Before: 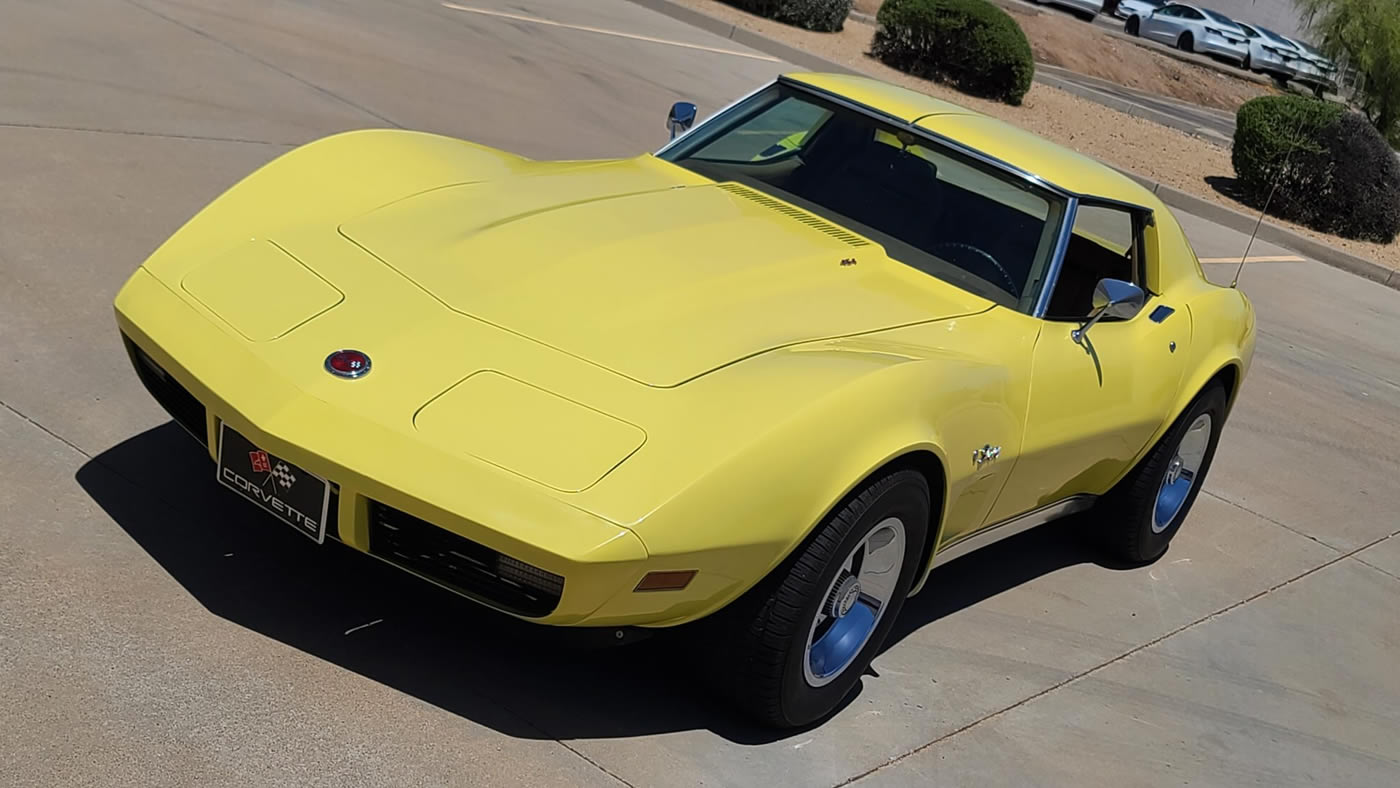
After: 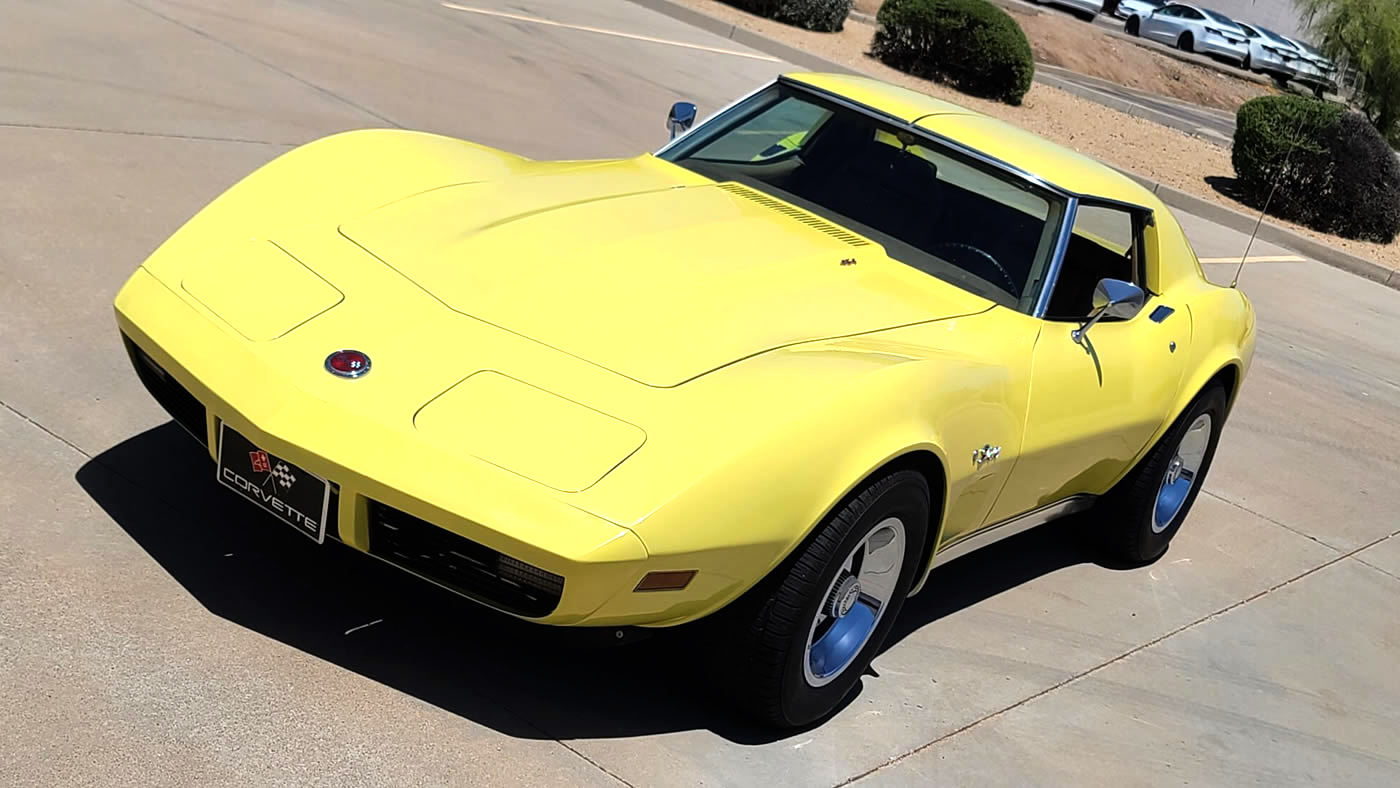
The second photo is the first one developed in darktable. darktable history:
tone equalizer: -8 EV -0.727 EV, -7 EV -0.729 EV, -6 EV -0.627 EV, -5 EV -0.391 EV, -3 EV 0.401 EV, -2 EV 0.6 EV, -1 EV 0.688 EV, +0 EV 0.723 EV
